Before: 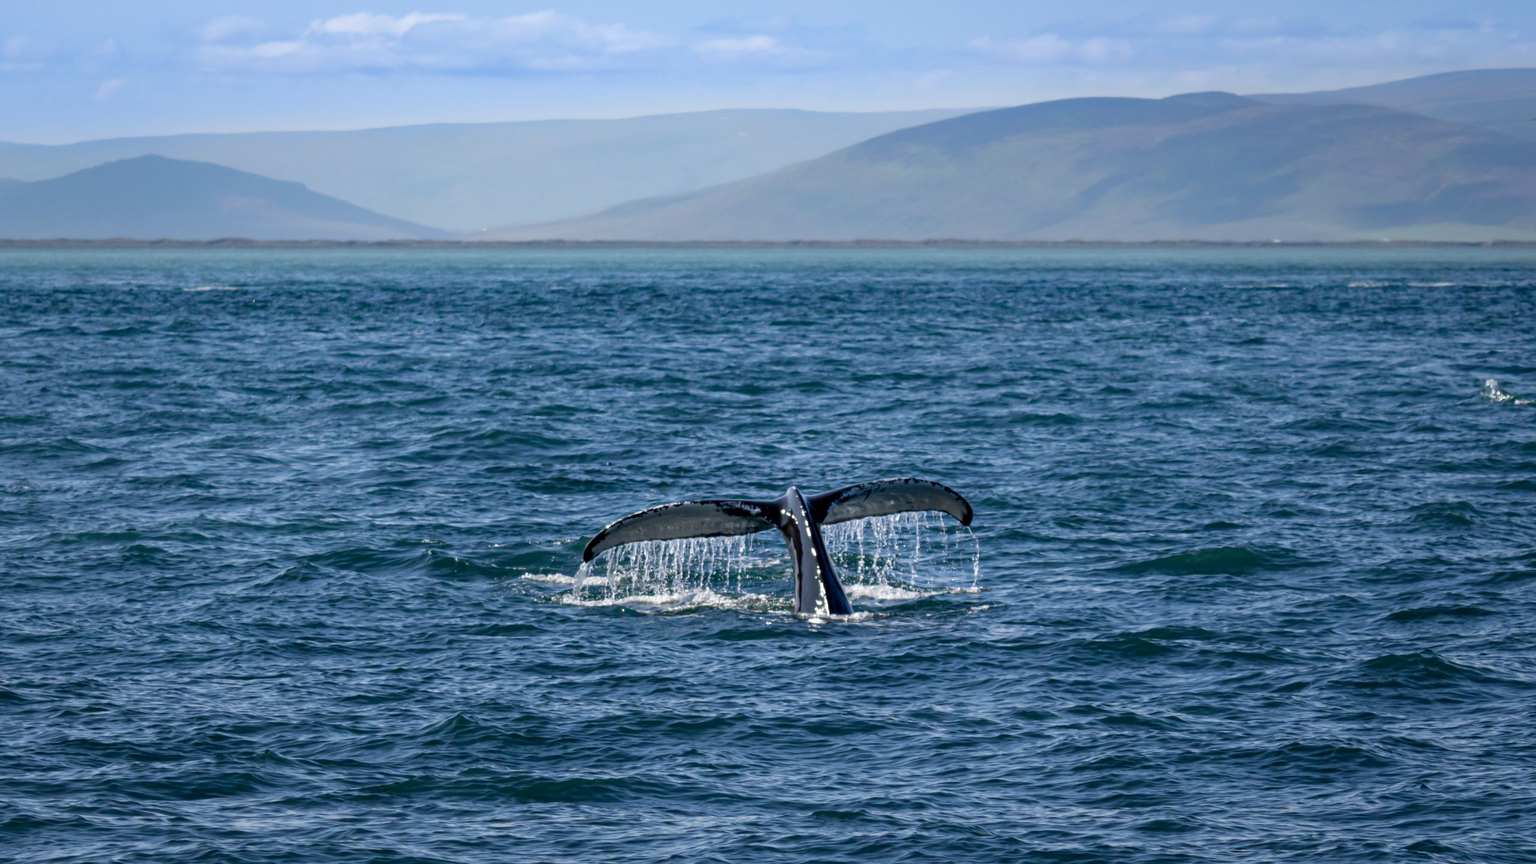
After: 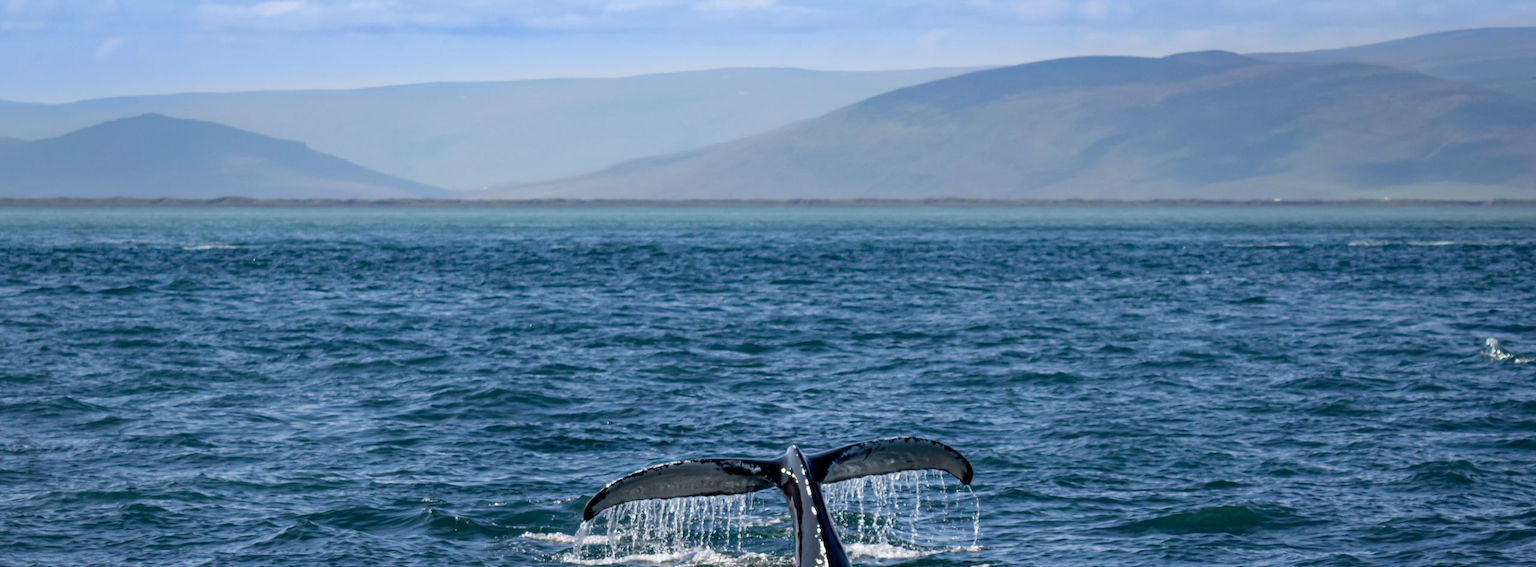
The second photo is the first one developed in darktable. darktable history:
crop and rotate: top 4.848%, bottom 29.503%
color balance: mode lift, gamma, gain (sRGB)
